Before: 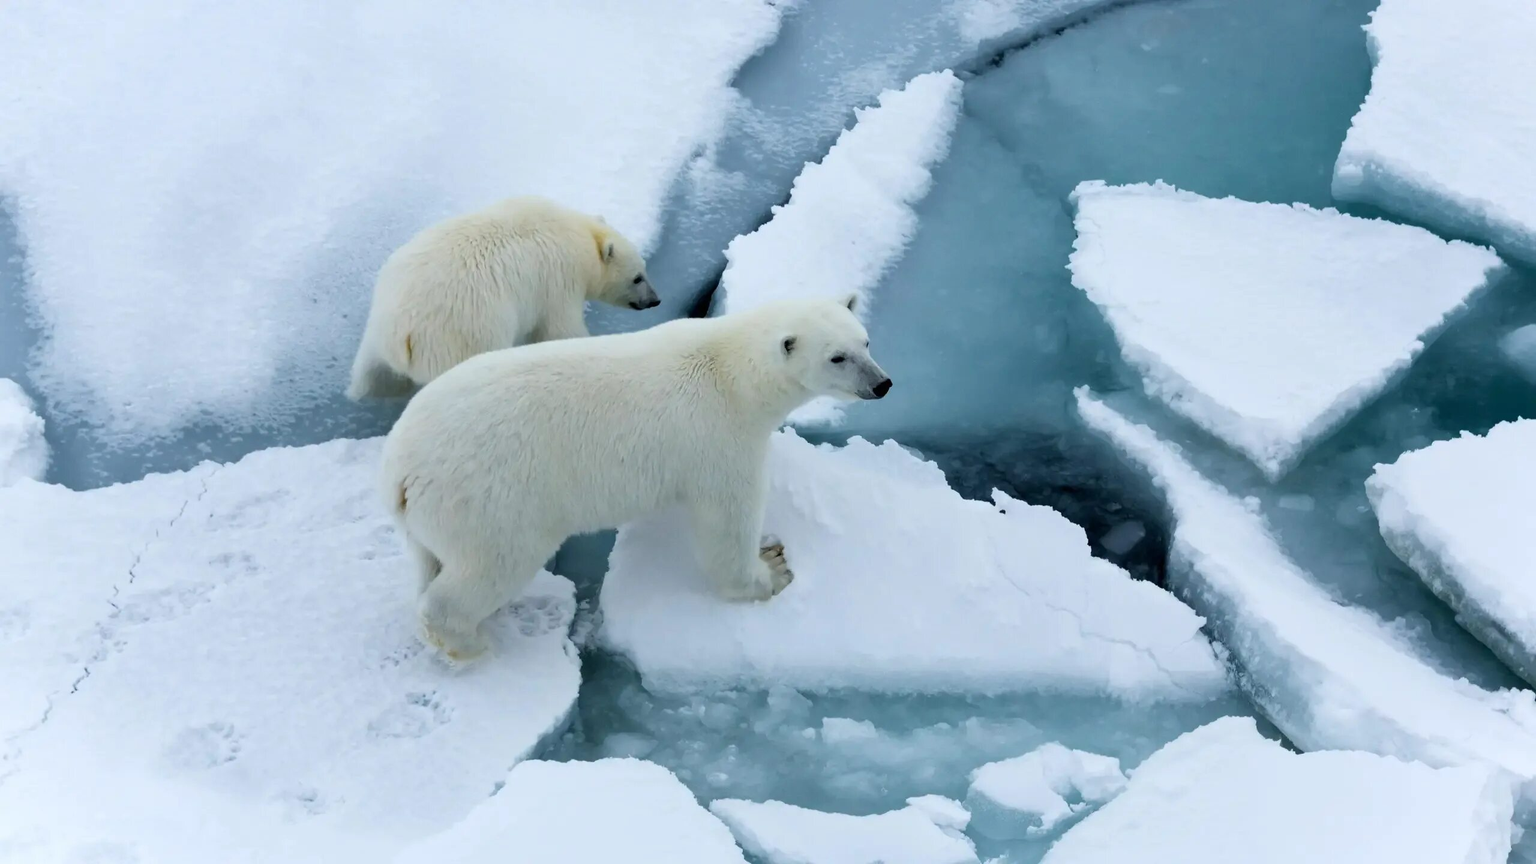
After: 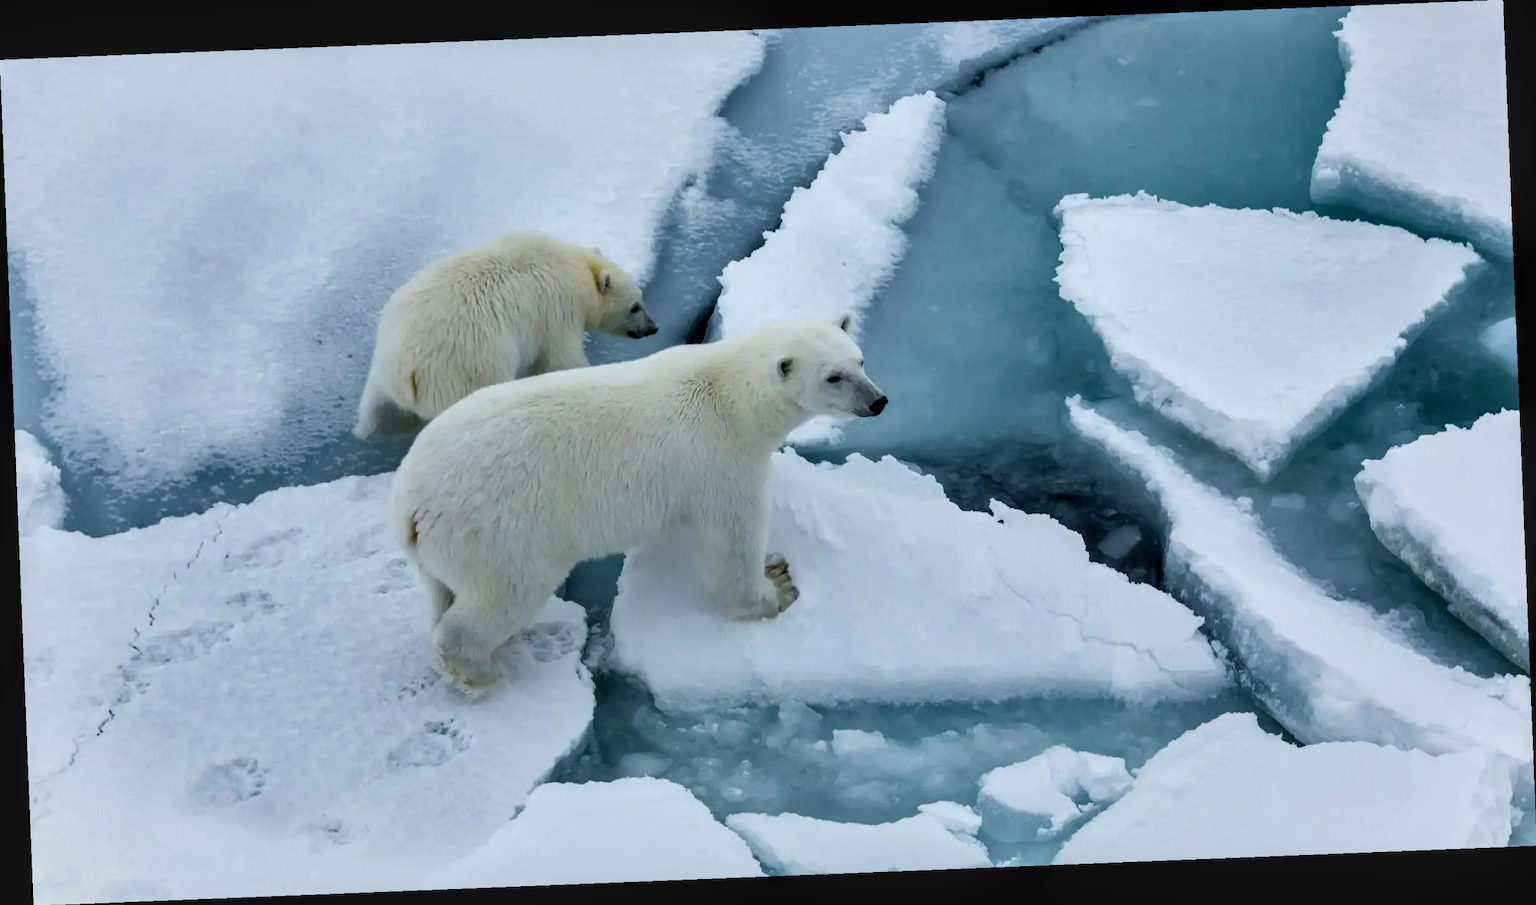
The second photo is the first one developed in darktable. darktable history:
rotate and perspective: rotation -2.29°, automatic cropping off
local contrast: on, module defaults
shadows and highlights: soften with gaussian
